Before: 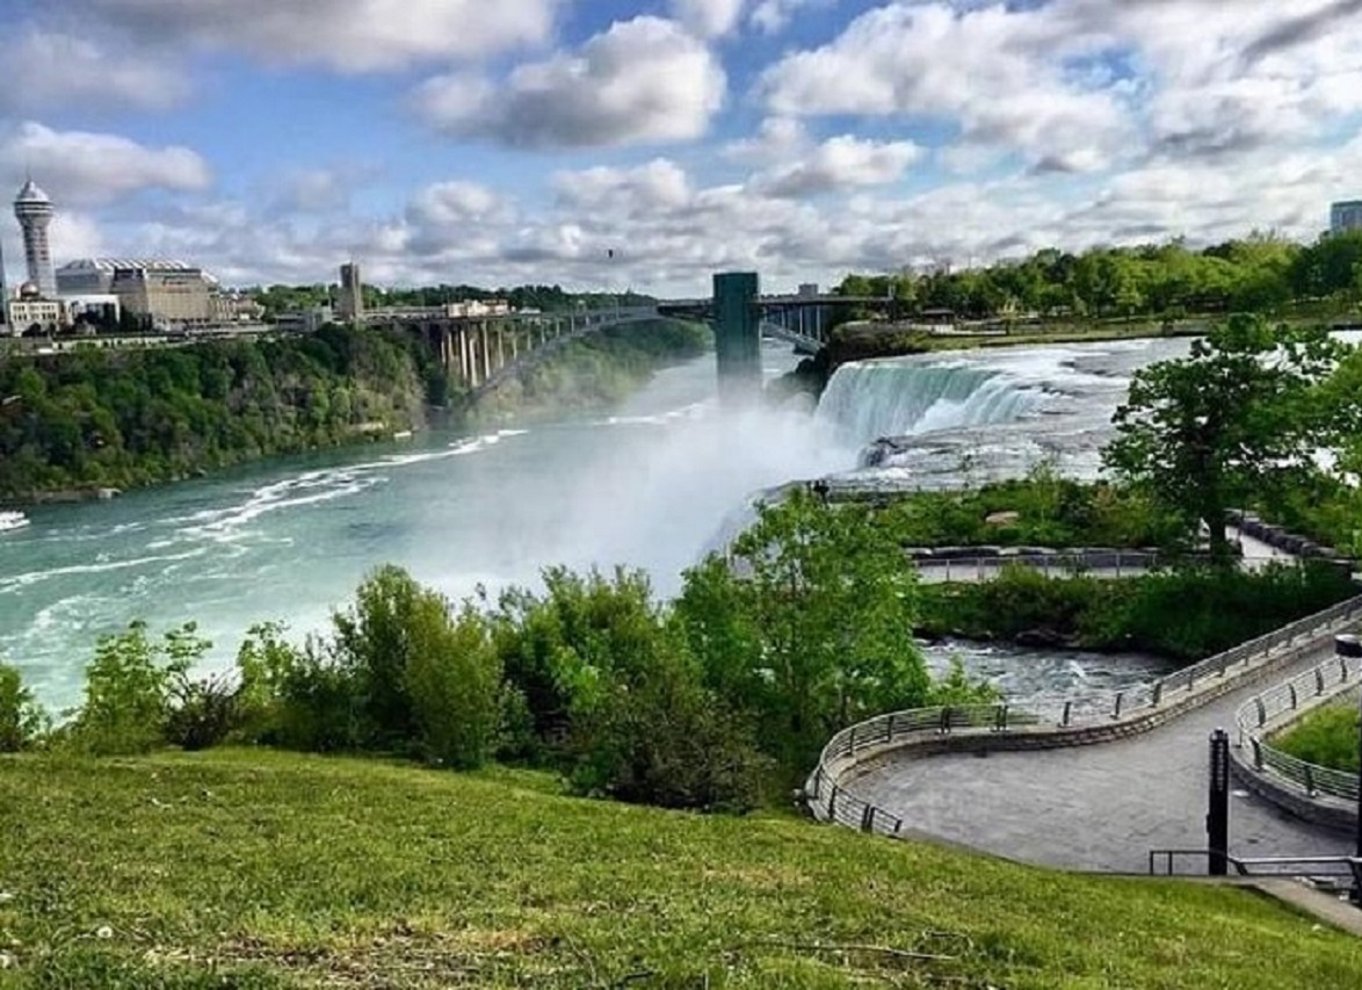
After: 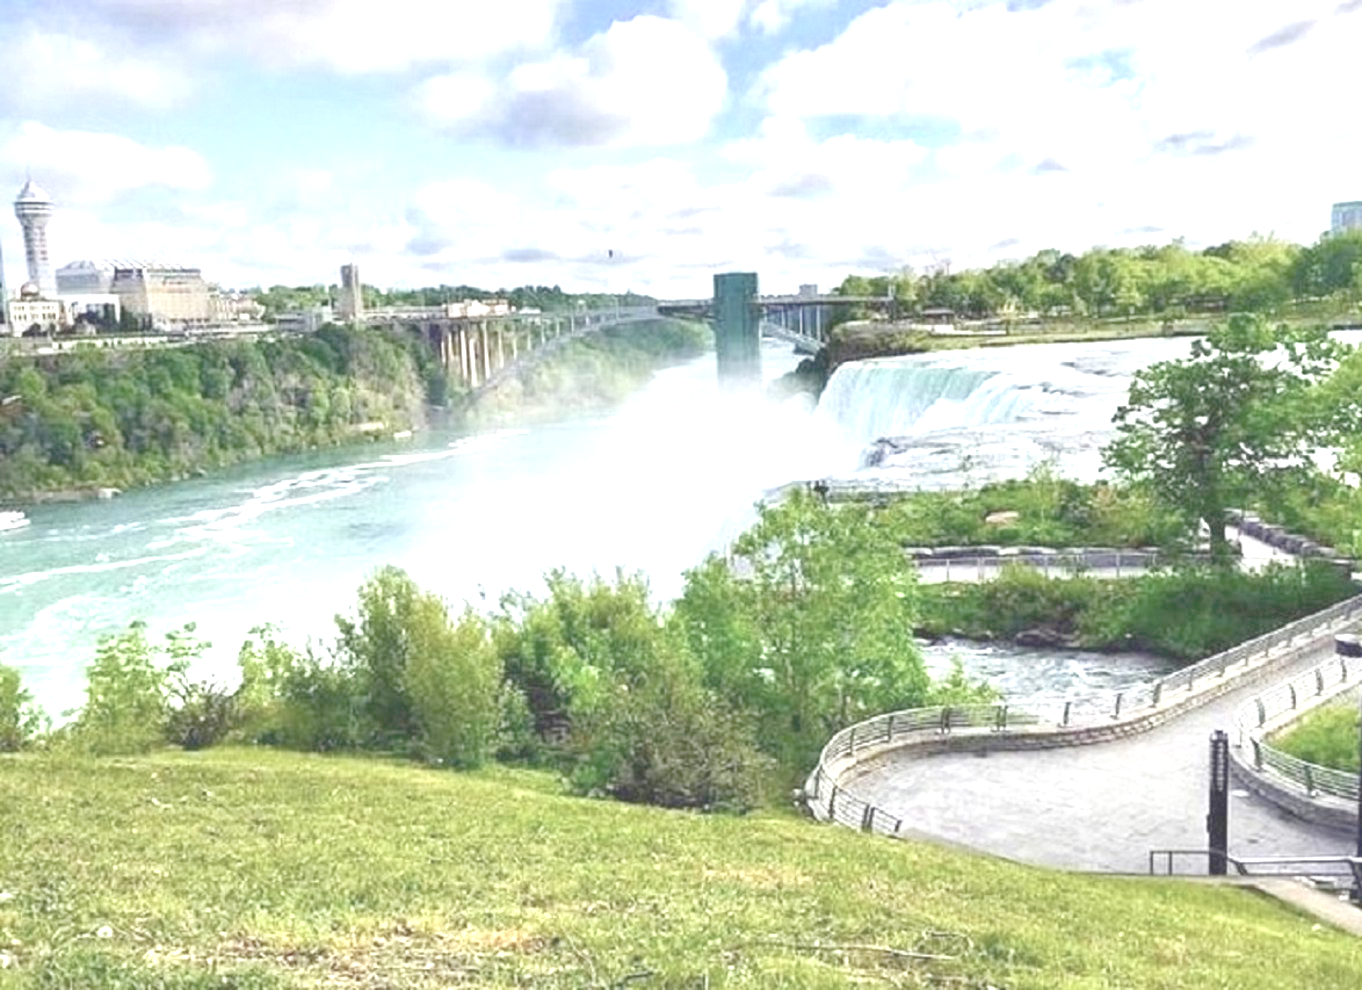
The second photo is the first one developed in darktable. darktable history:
exposure: black level correction 0, exposure 1.74 EV, compensate highlight preservation false
contrast brightness saturation: contrast -0.256, saturation -0.422
levels: levels [0, 0.397, 0.955]
